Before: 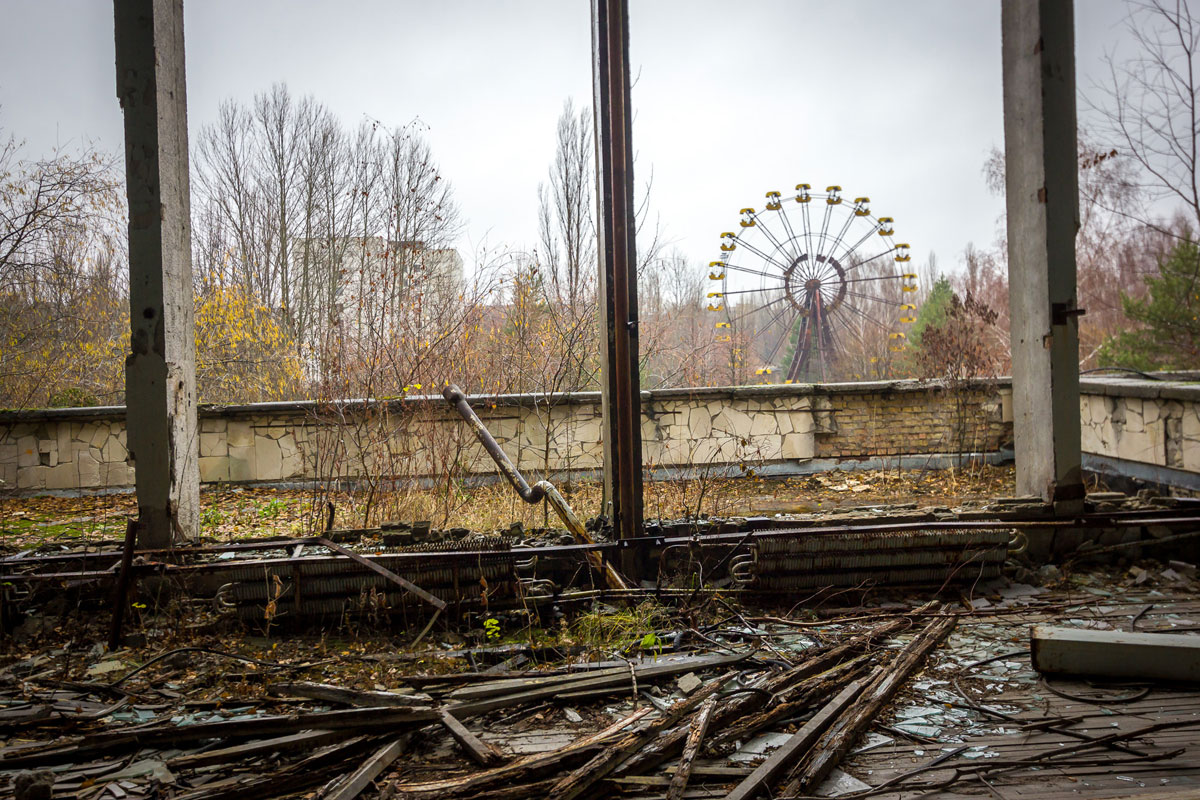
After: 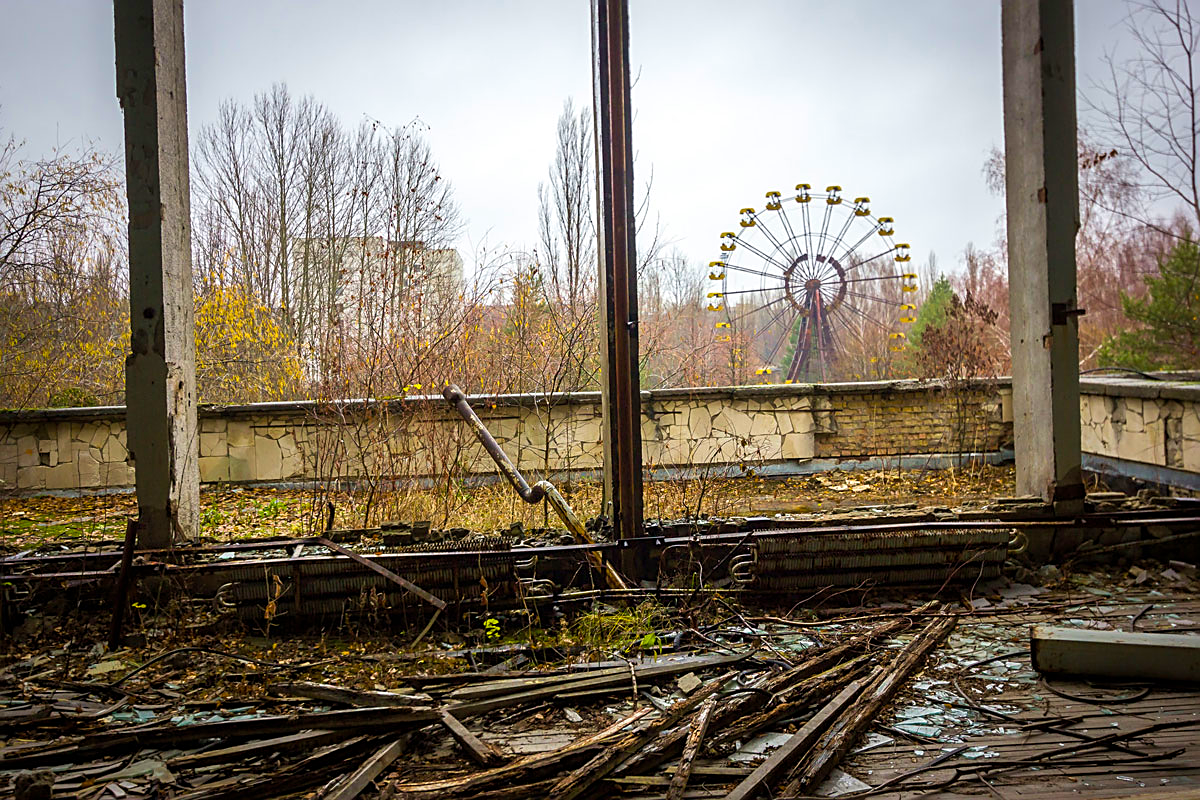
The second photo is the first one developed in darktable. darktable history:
velvia: on, module defaults
color balance rgb: perceptual saturation grading › global saturation 18.605%, global vibrance 20%
sharpen: on, module defaults
